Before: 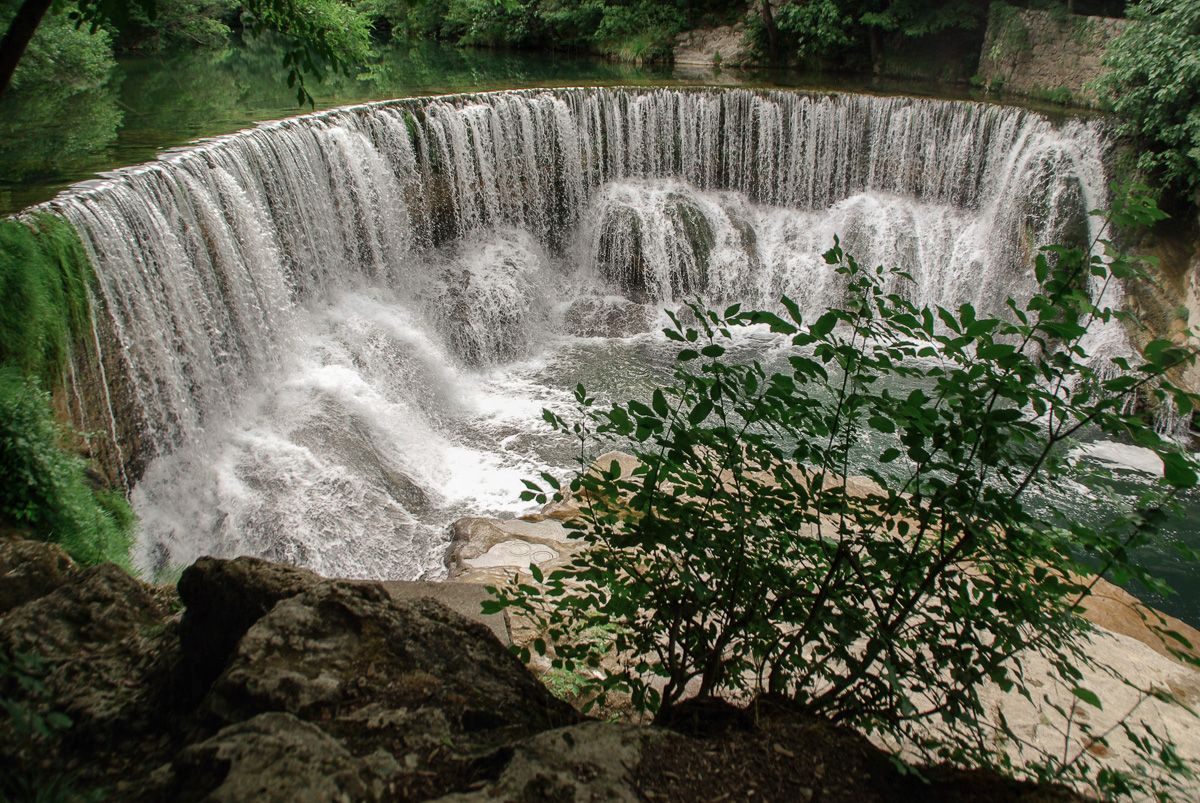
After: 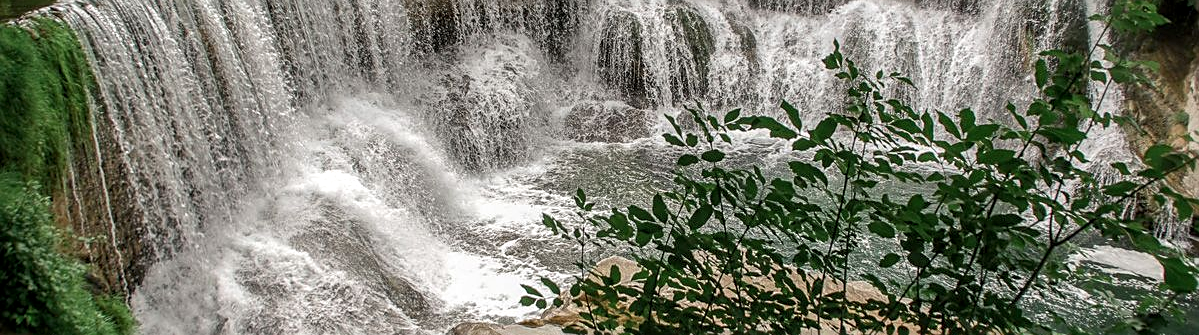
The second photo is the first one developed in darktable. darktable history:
local contrast: on, module defaults
crop and rotate: top 24.319%, bottom 33.896%
sharpen: on, module defaults
